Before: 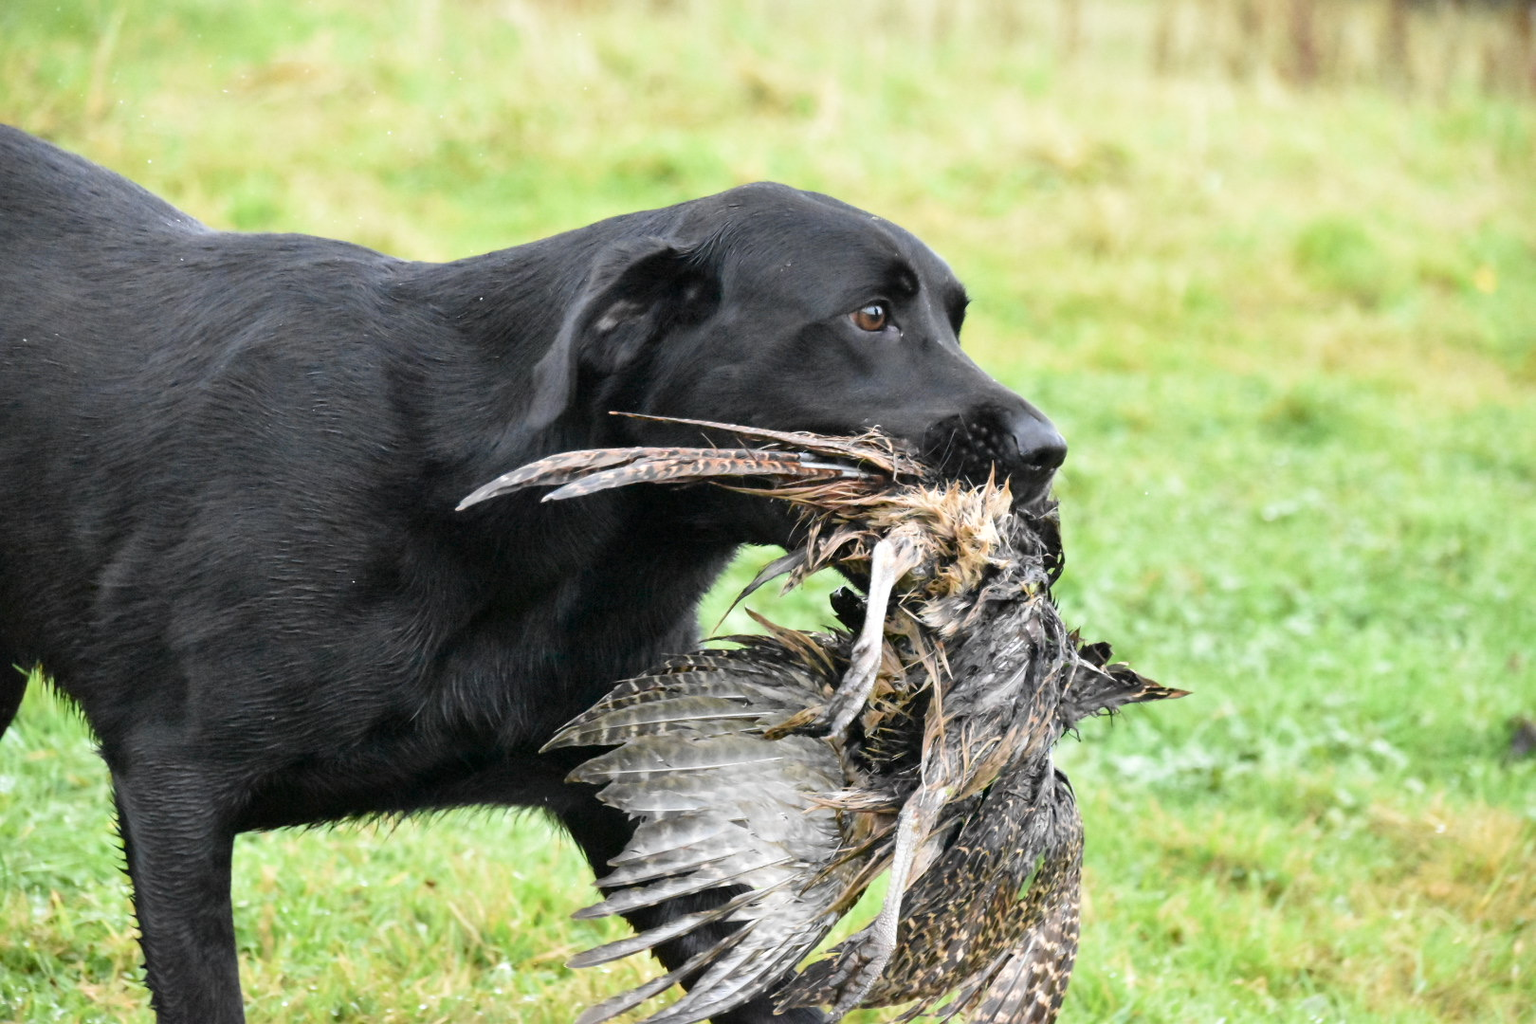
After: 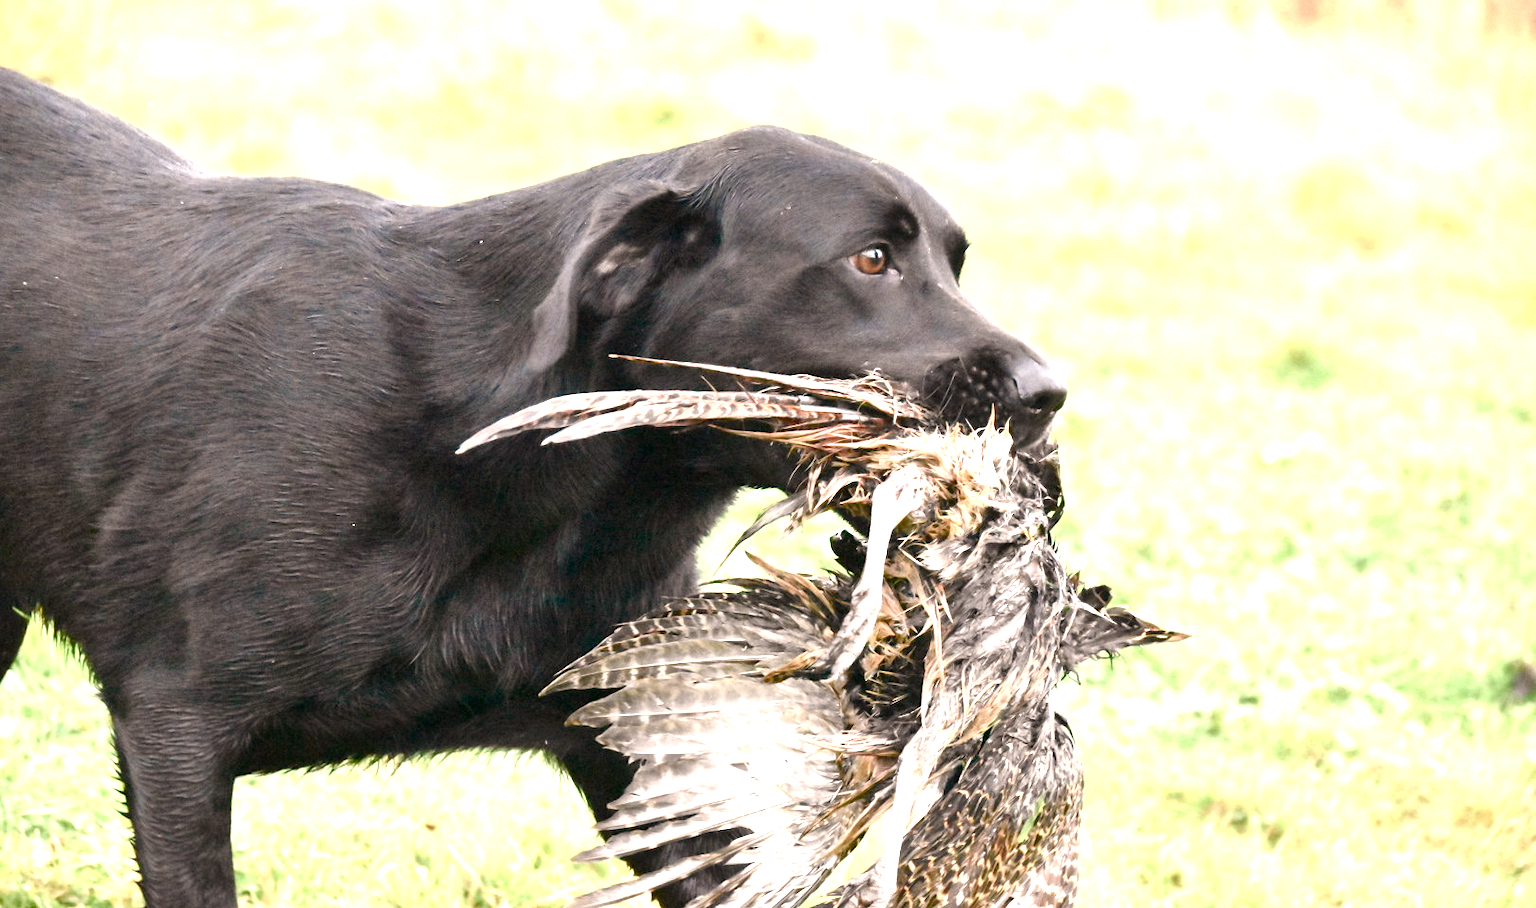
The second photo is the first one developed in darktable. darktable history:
crop and rotate: top 5.609%, bottom 5.609%
white balance: red 1.127, blue 0.943
color balance rgb: perceptual saturation grading › global saturation 20%, perceptual saturation grading › highlights -50%, perceptual saturation grading › shadows 30%
exposure: exposure 1 EV, compensate highlight preservation false
